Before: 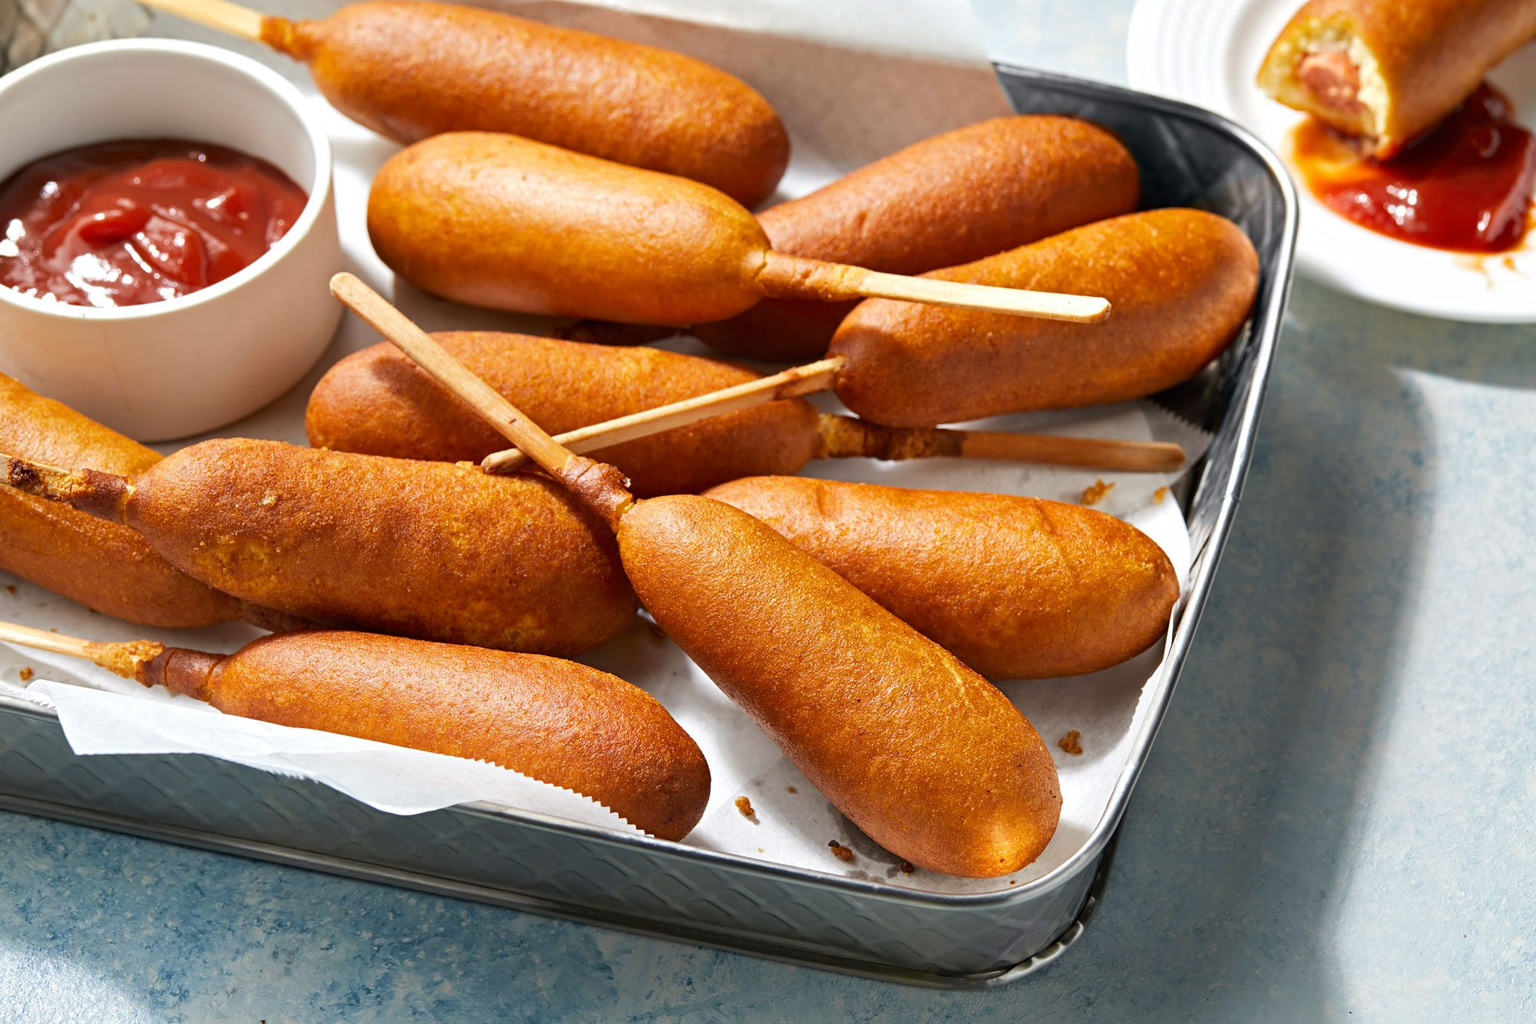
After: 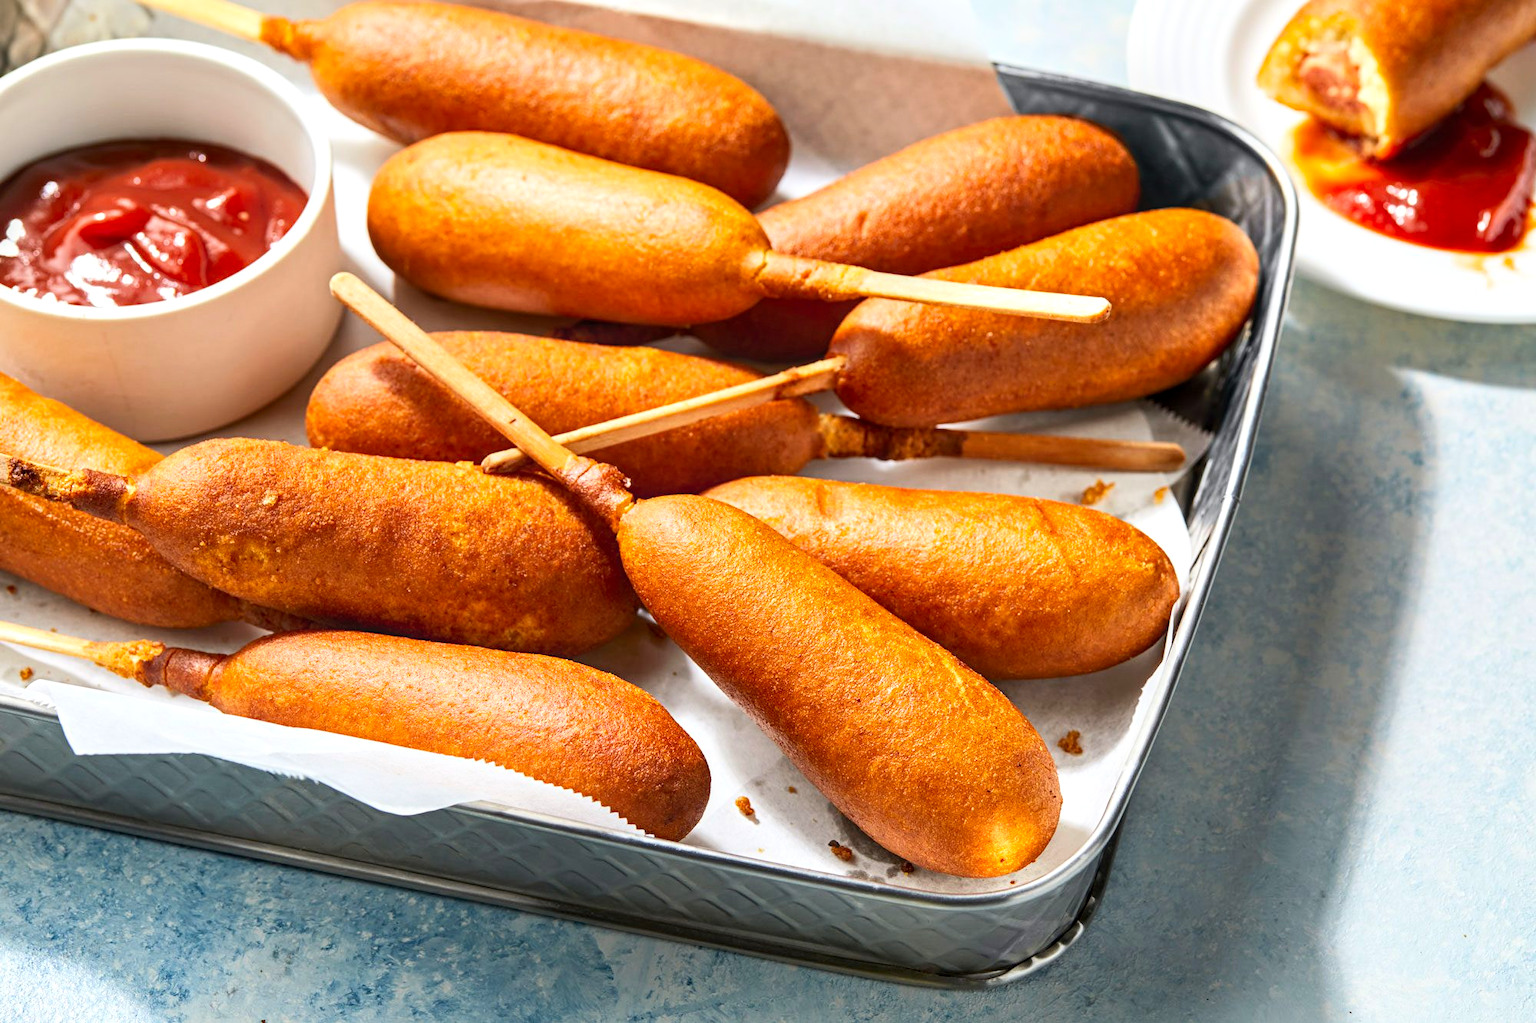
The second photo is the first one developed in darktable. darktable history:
contrast brightness saturation: contrast 0.2, brightness 0.17, saturation 0.229
local contrast: on, module defaults
